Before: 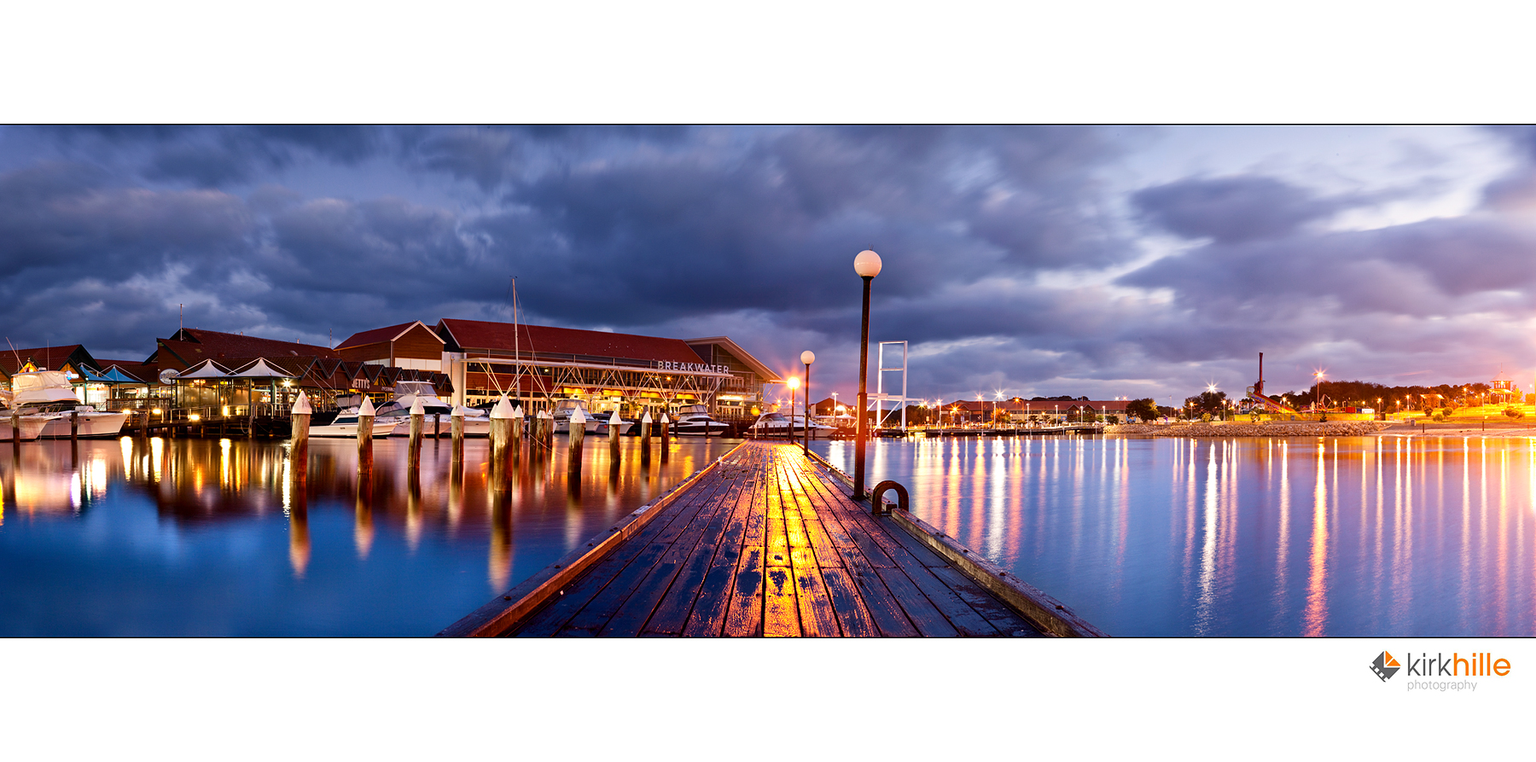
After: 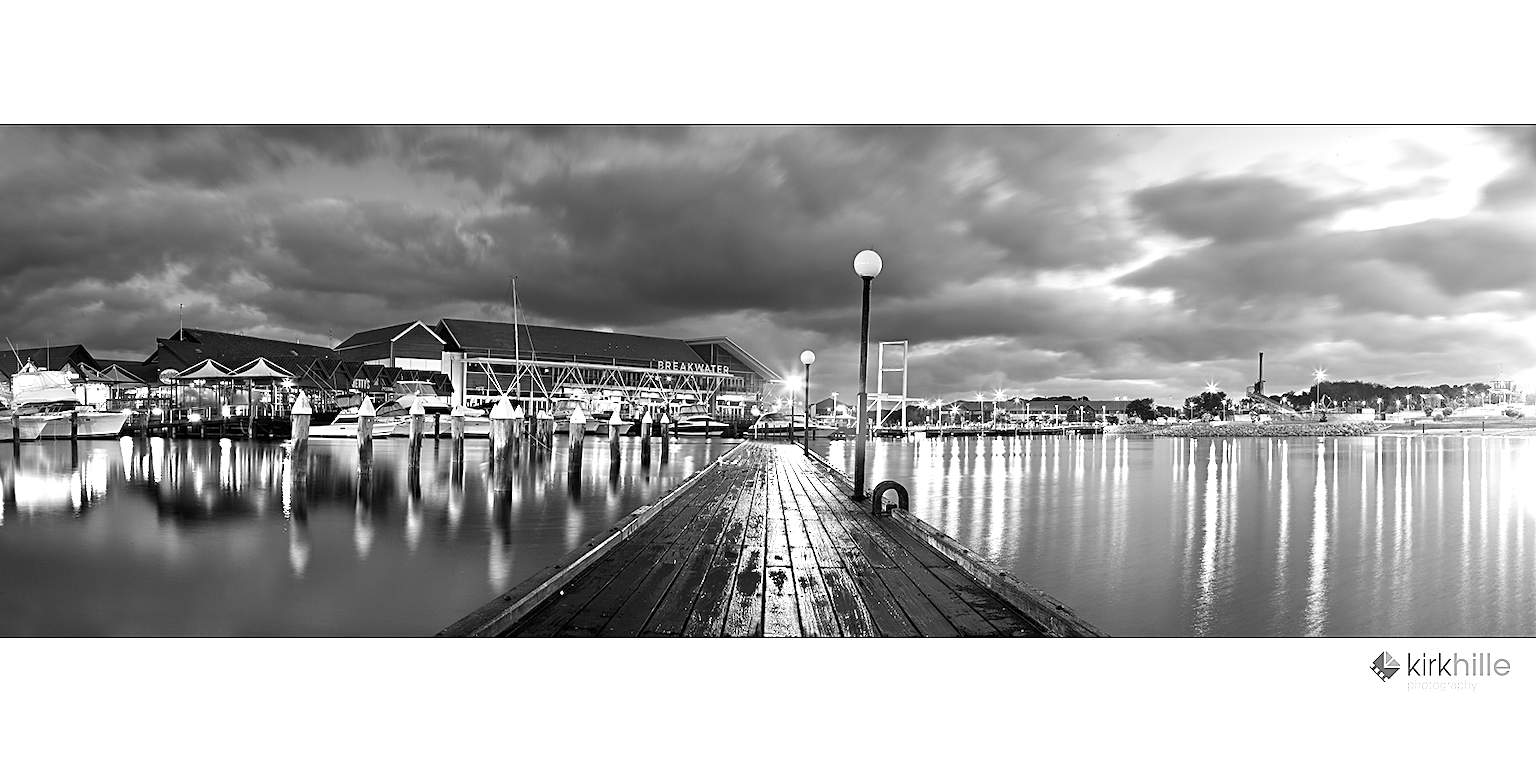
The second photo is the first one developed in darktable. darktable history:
contrast brightness saturation: saturation -0.05
sharpen: radius 1.967
exposure: black level correction 0, exposure 0.7 EV, compensate exposure bias true, compensate highlight preservation false
monochrome: a -6.99, b 35.61, size 1.4
color calibration: illuminant as shot in camera, x 0.358, y 0.373, temperature 4628.91 K
